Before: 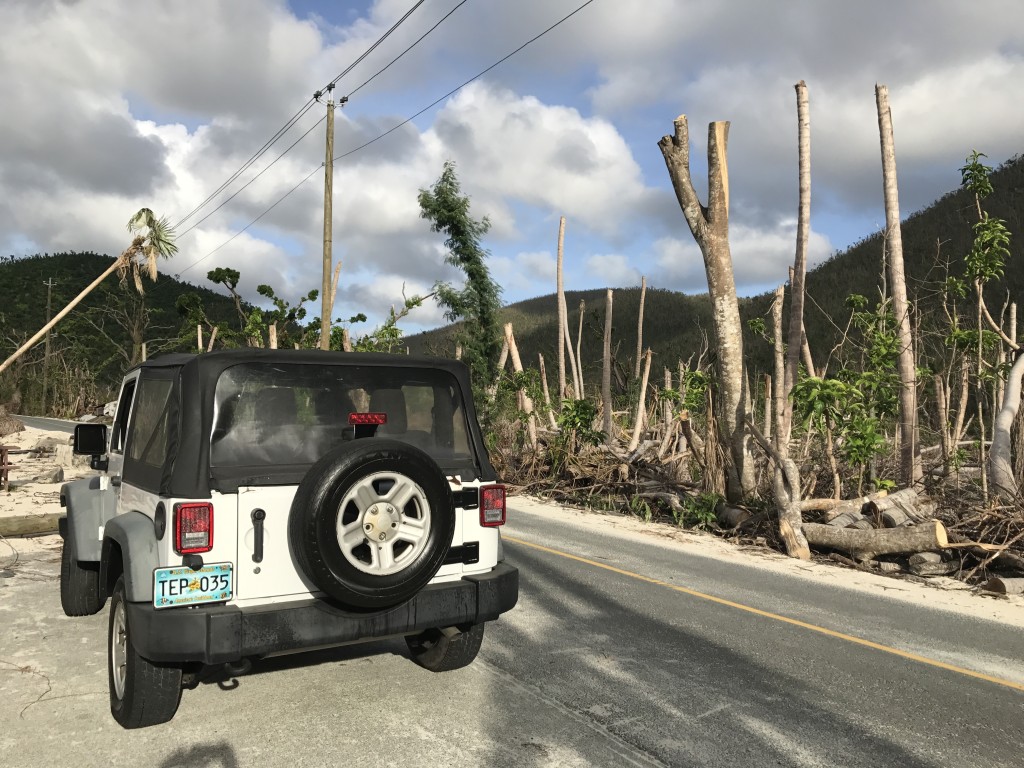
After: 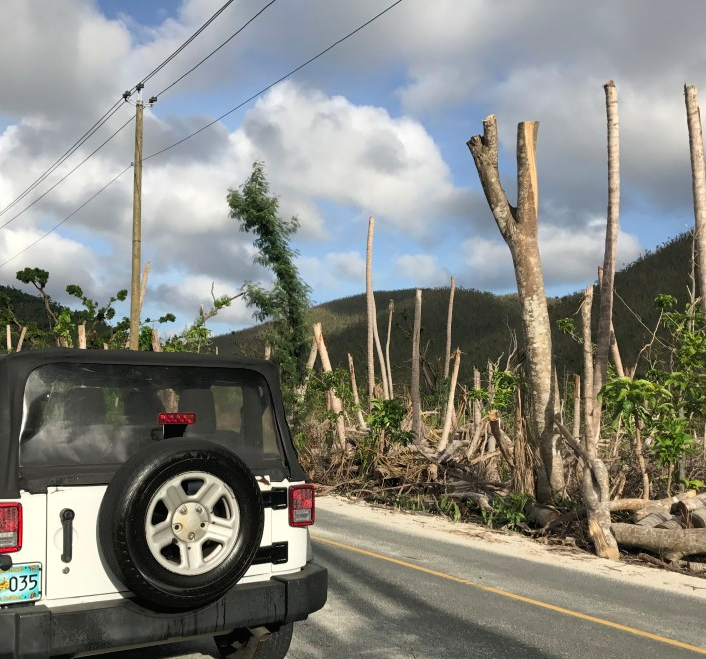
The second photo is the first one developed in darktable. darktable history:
crop: left 18.738%, right 12.24%, bottom 14.176%
tone equalizer: -8 EV -1.84 EV, -7 EV -1.13 EV, -6 EV -1.59 EV
